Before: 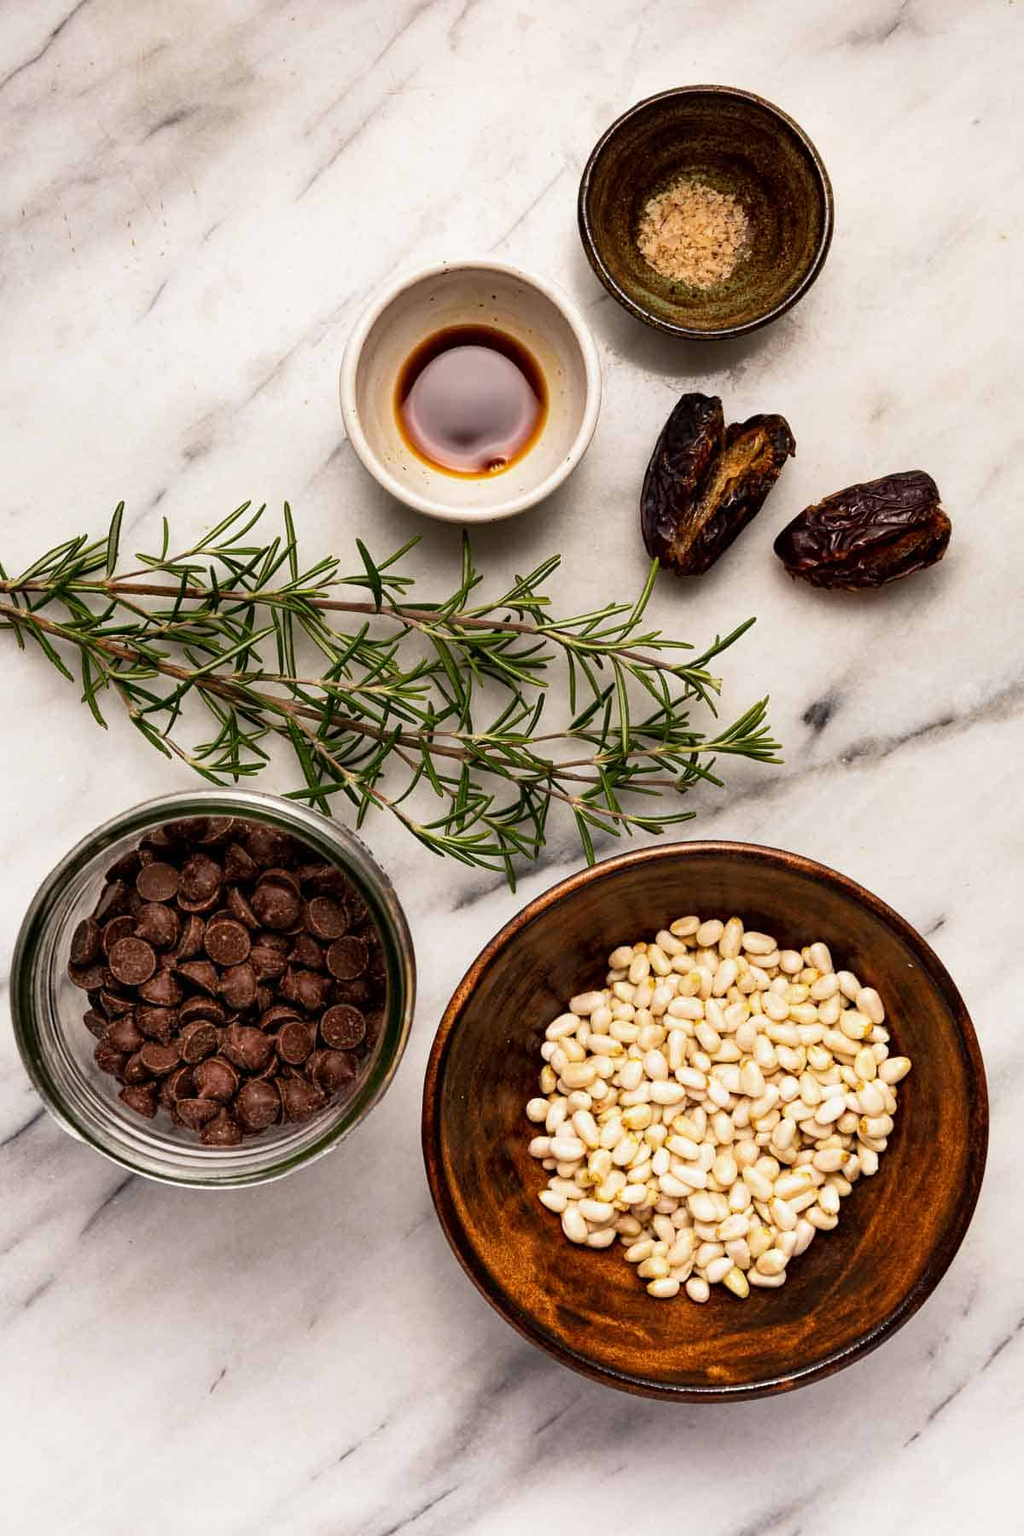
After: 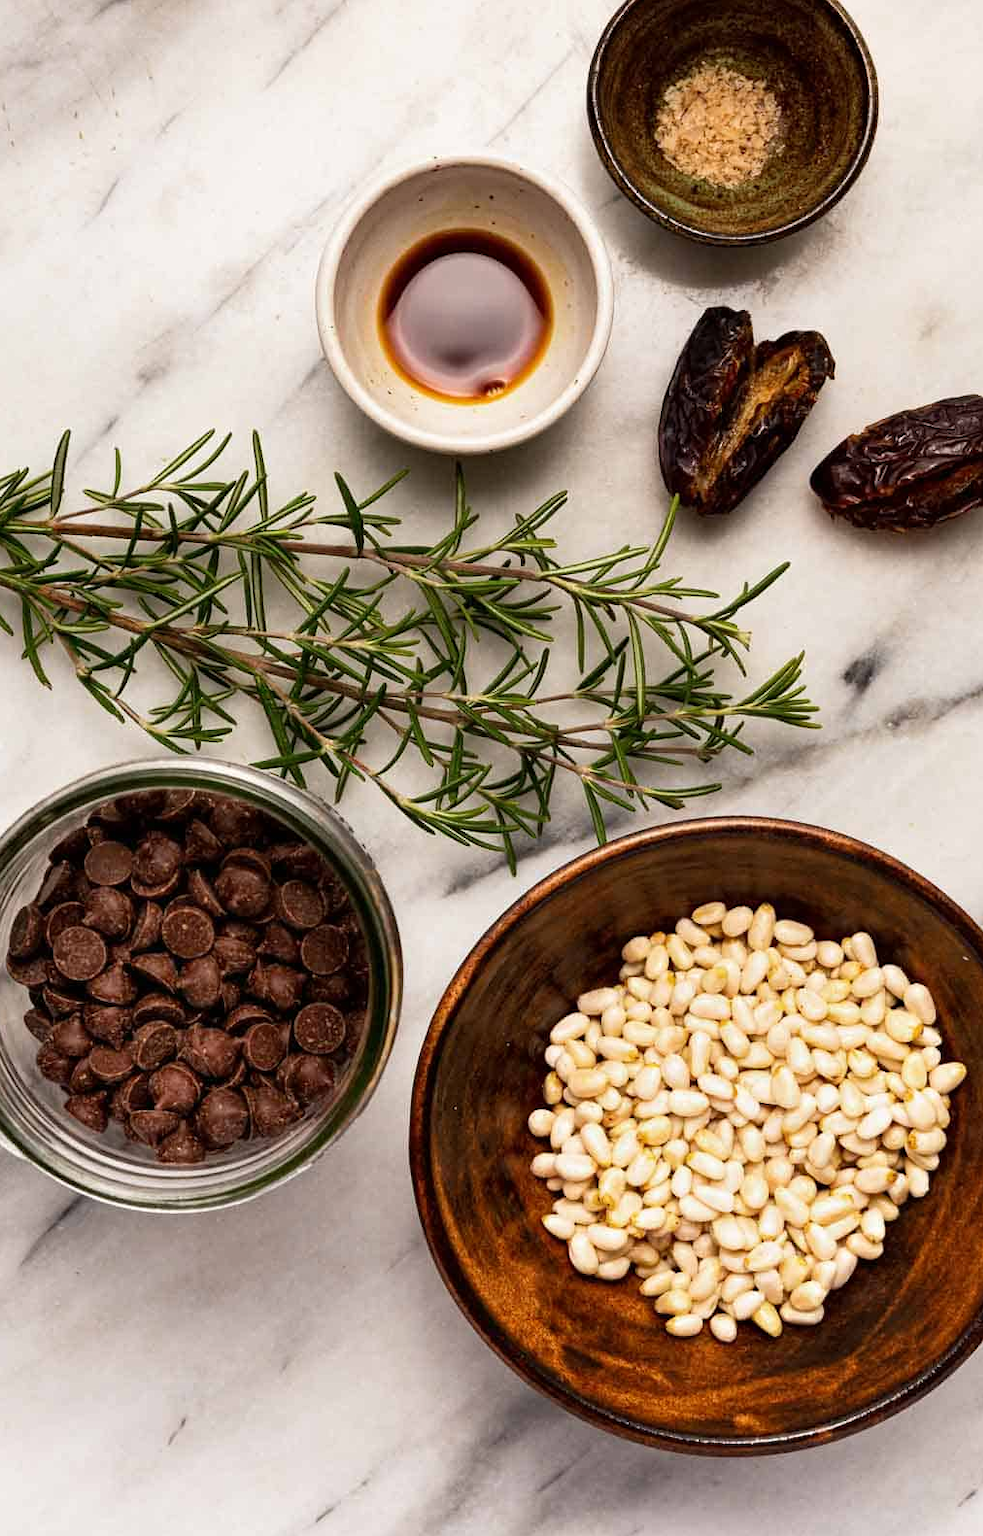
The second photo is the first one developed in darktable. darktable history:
crop: left 6.102%, top 8.107%, right 9.535%, bottom 4.034%
tone equalizer: -8 EV 0.063 EV
levels: levels [0, 0.498, 1]
